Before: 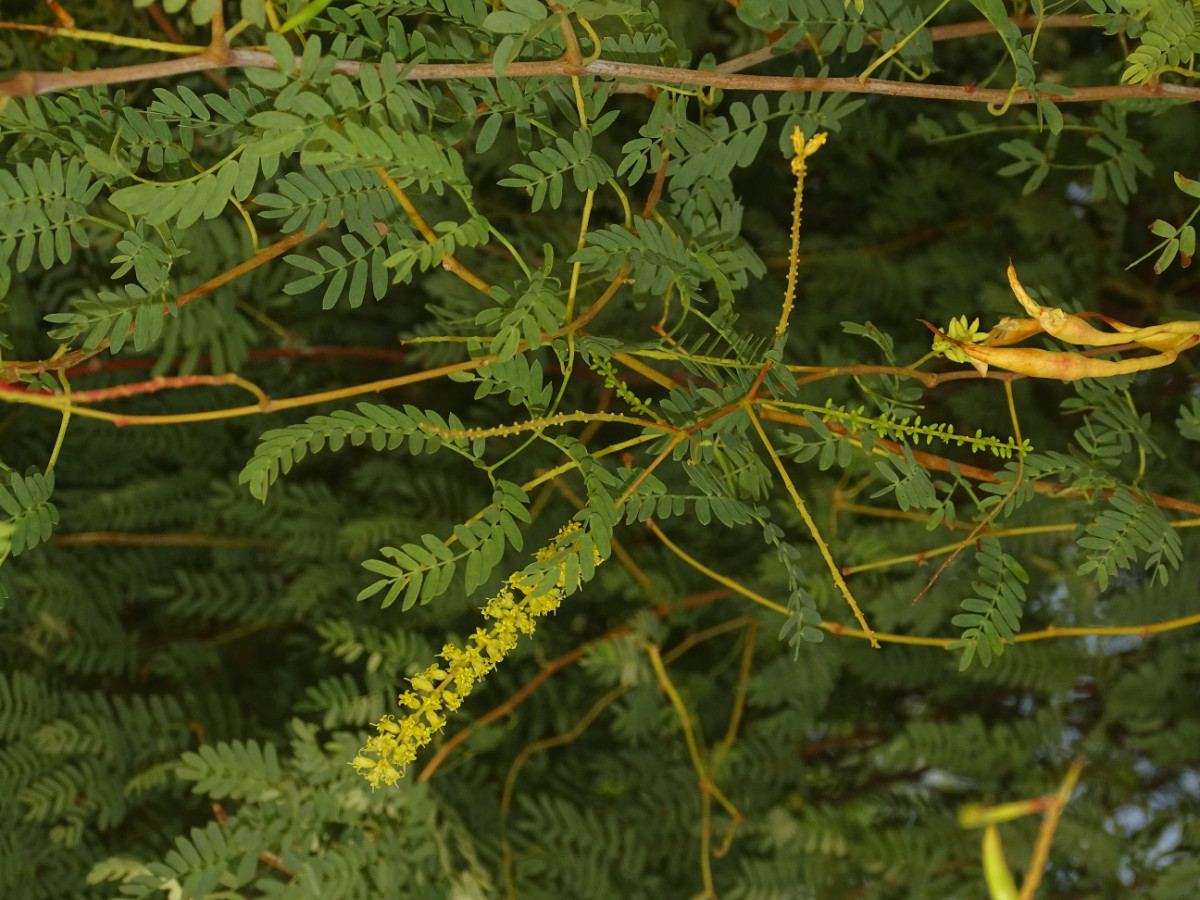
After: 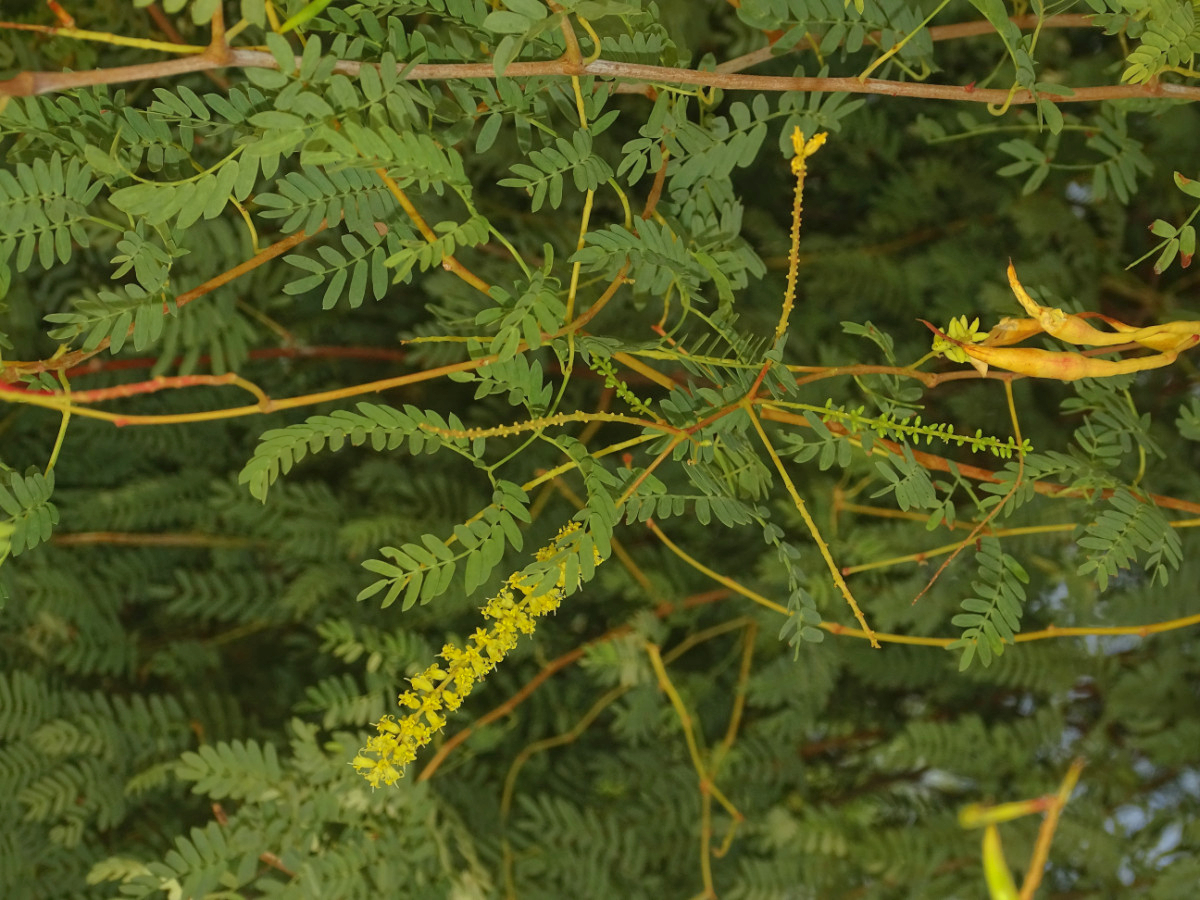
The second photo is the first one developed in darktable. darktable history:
shadows and highlights: on, module defaults
exposure: exposure 0.201 EV, compensate exposure bias true, compensate highlight preservation false
